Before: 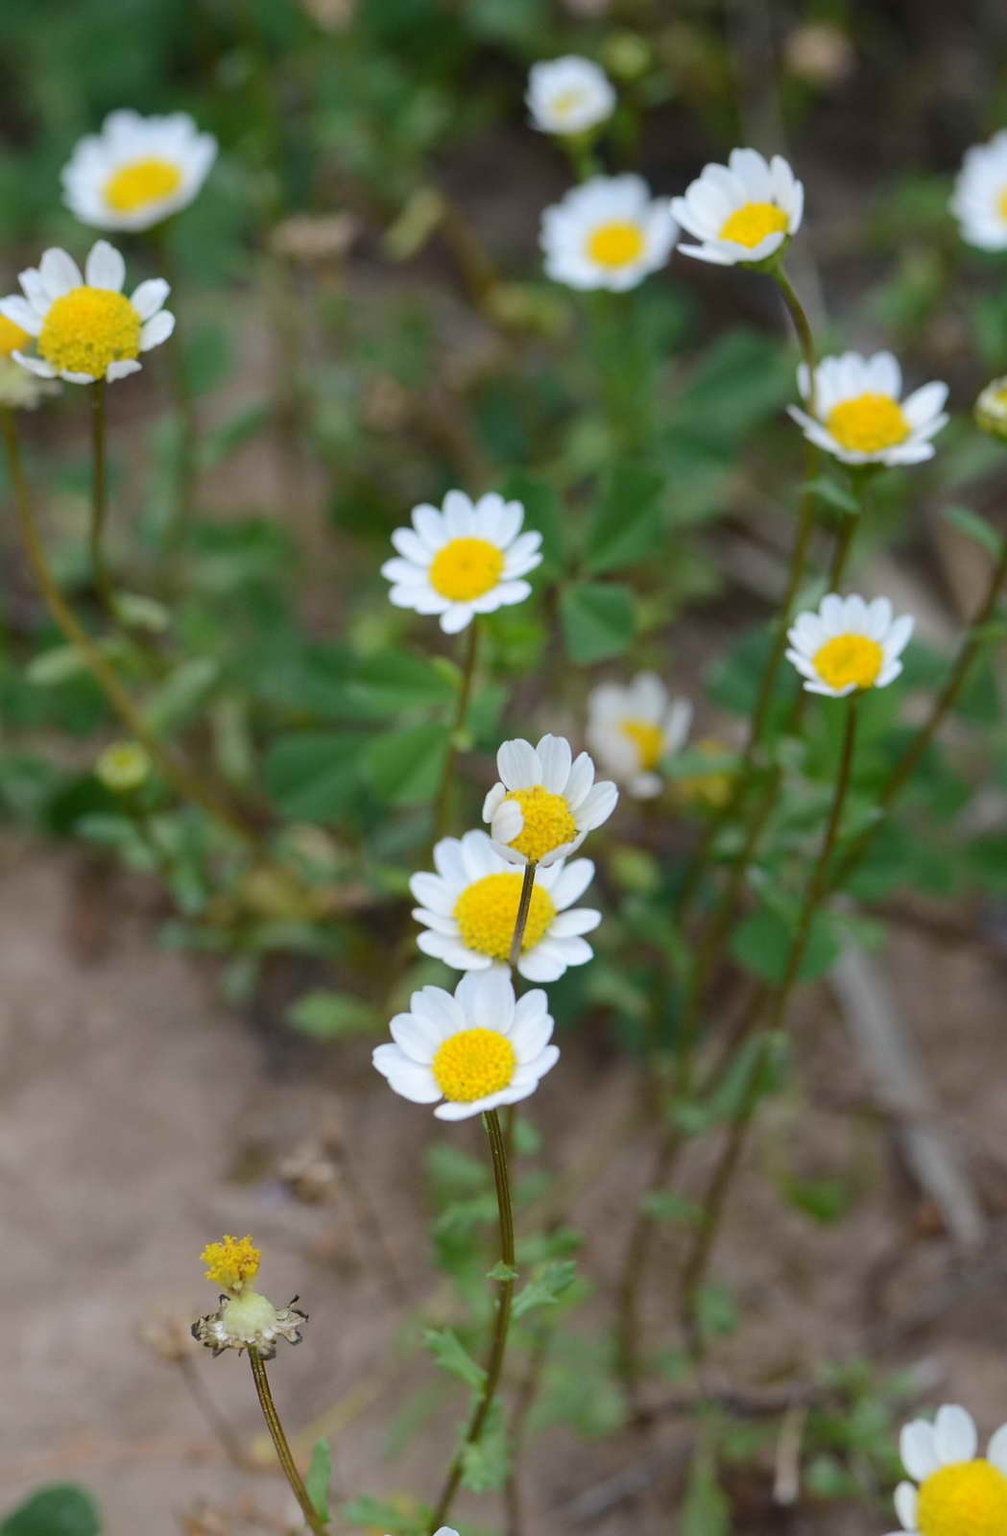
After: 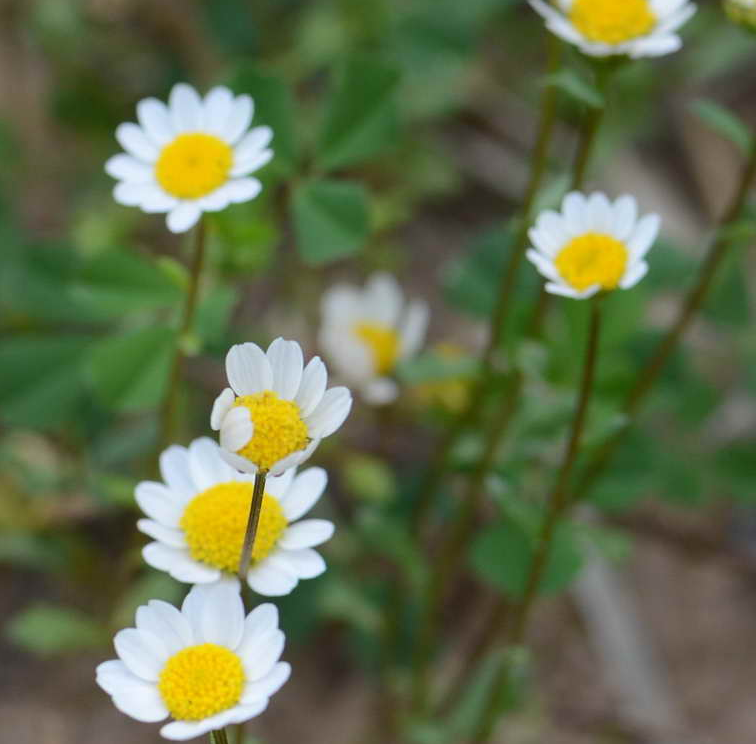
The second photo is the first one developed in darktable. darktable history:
crop and rotate: left 27.848%, top 26.724%, bottom 26.74%
base curve: curves: ch0 [(0, 0) (0.297, 0.298) (1, 1)], preserve colors none
